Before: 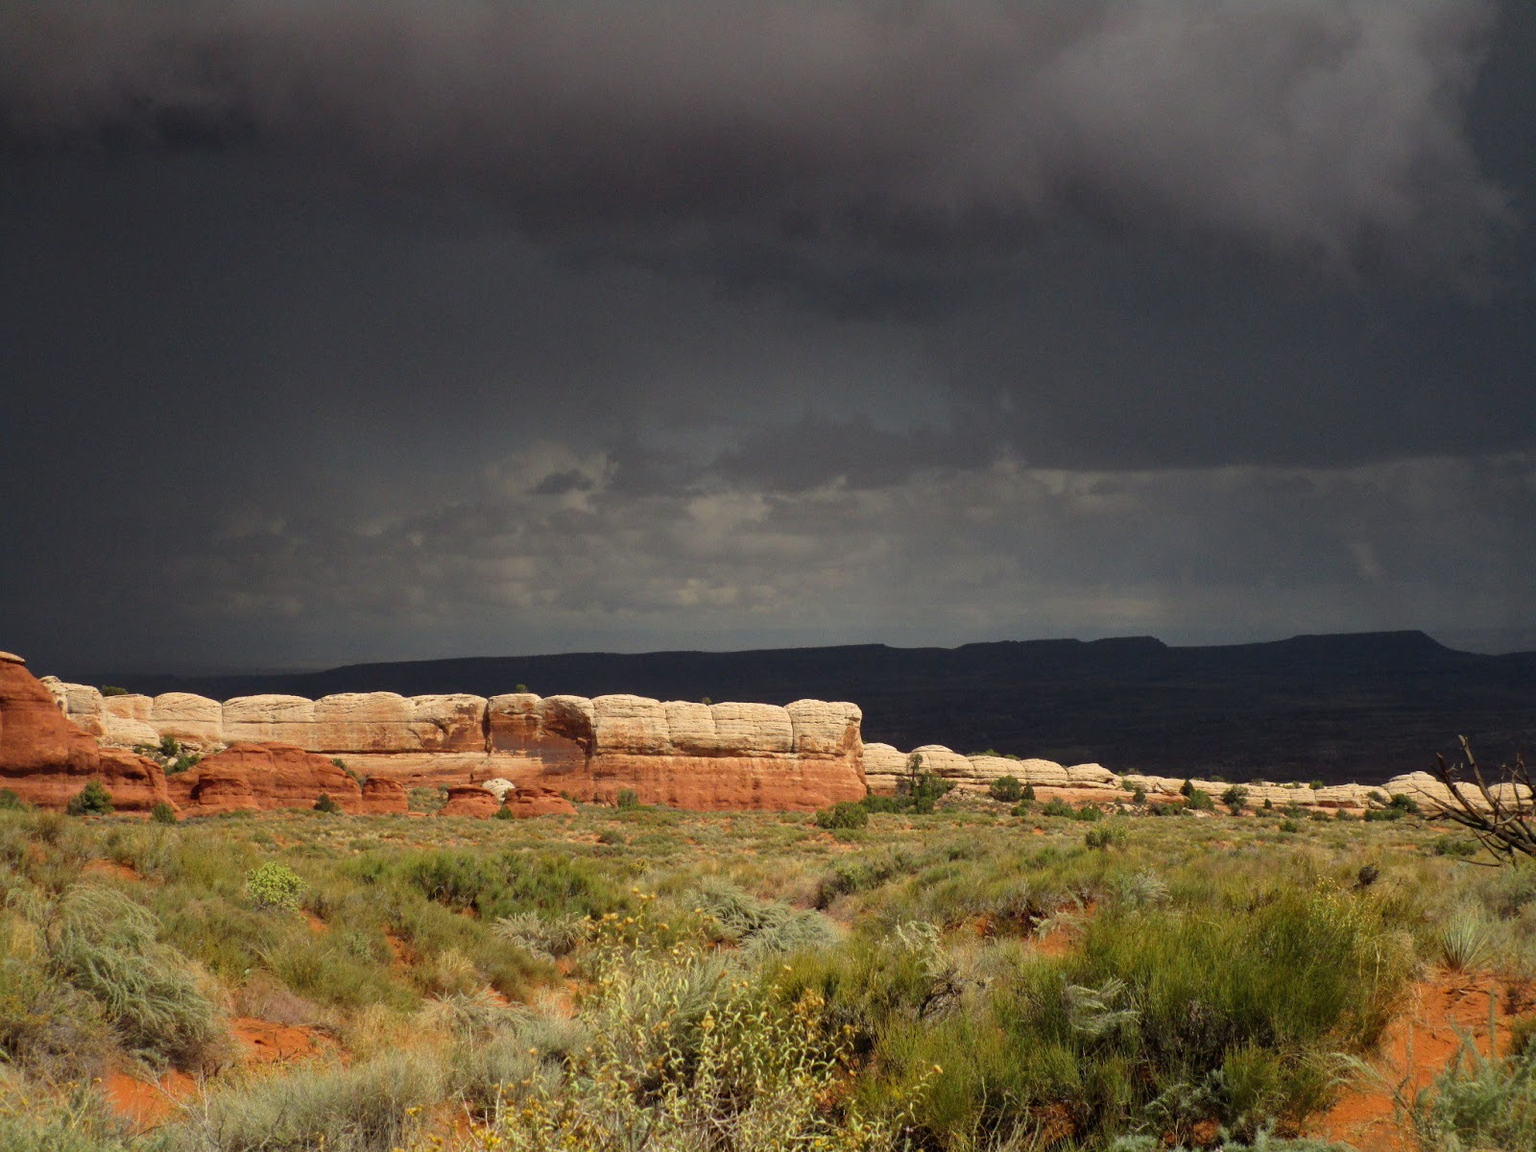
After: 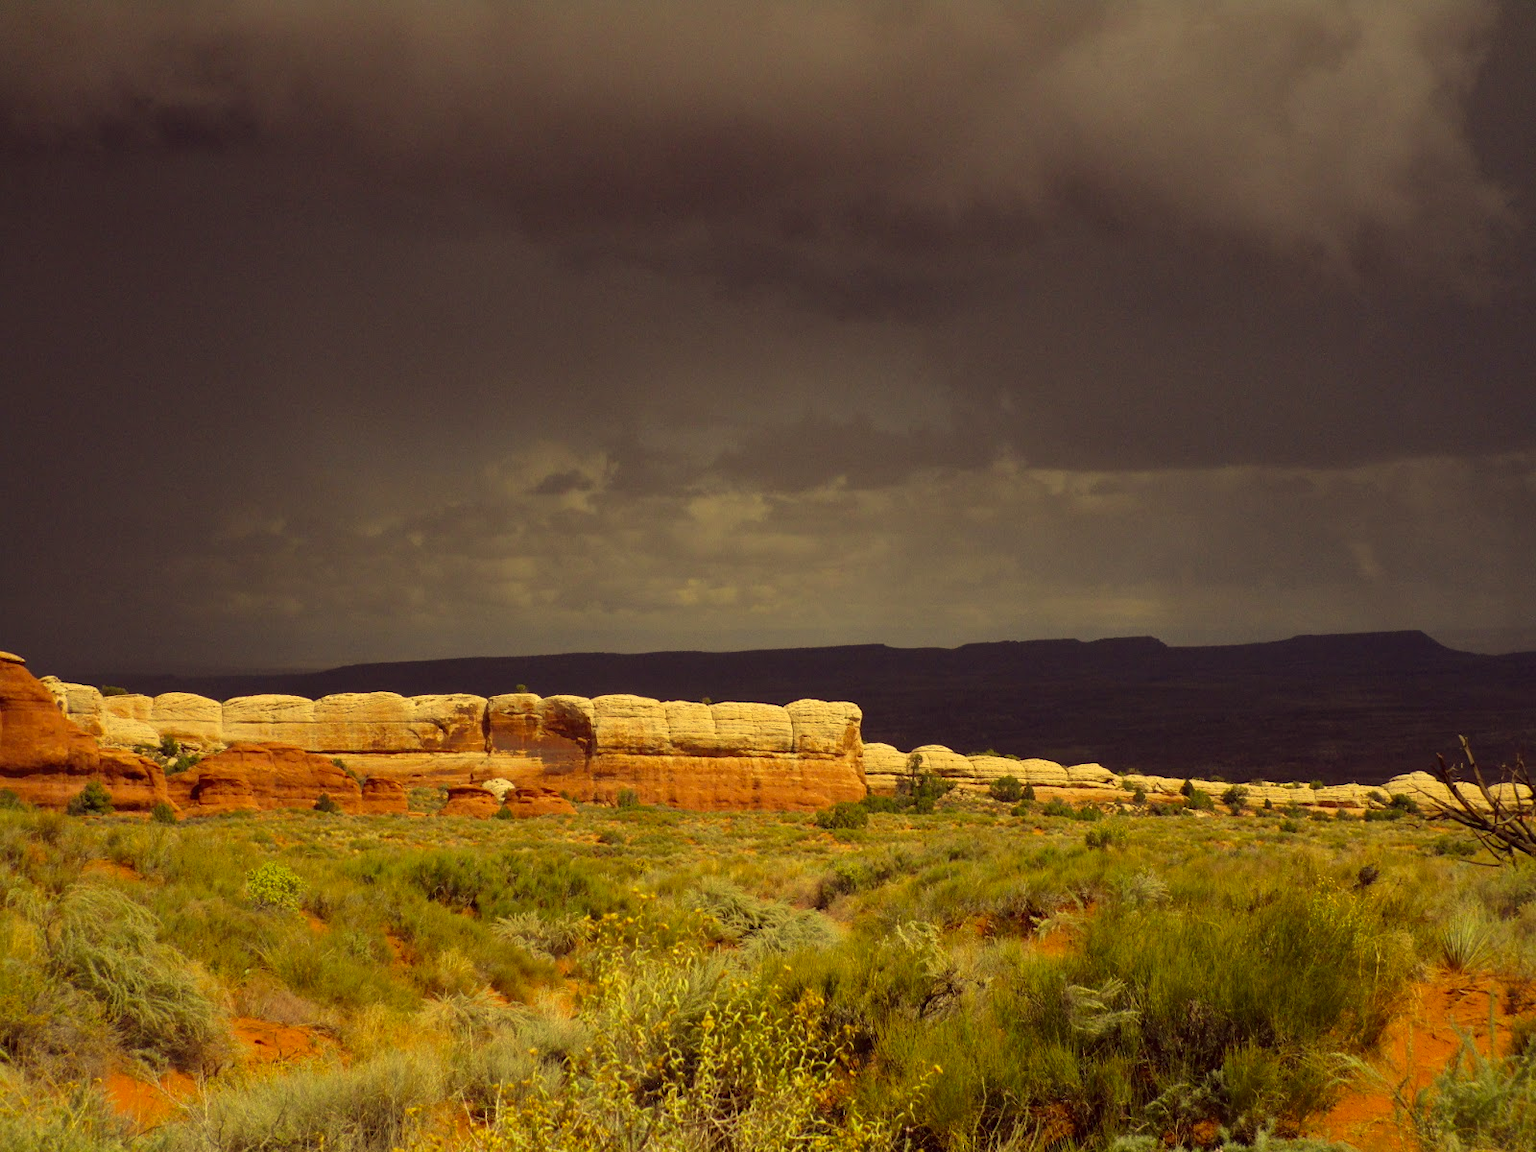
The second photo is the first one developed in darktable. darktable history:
color correction: highlights a* -0.408, highlights b* 39.77, shadows a* 9.51, shadows b* -0.383
